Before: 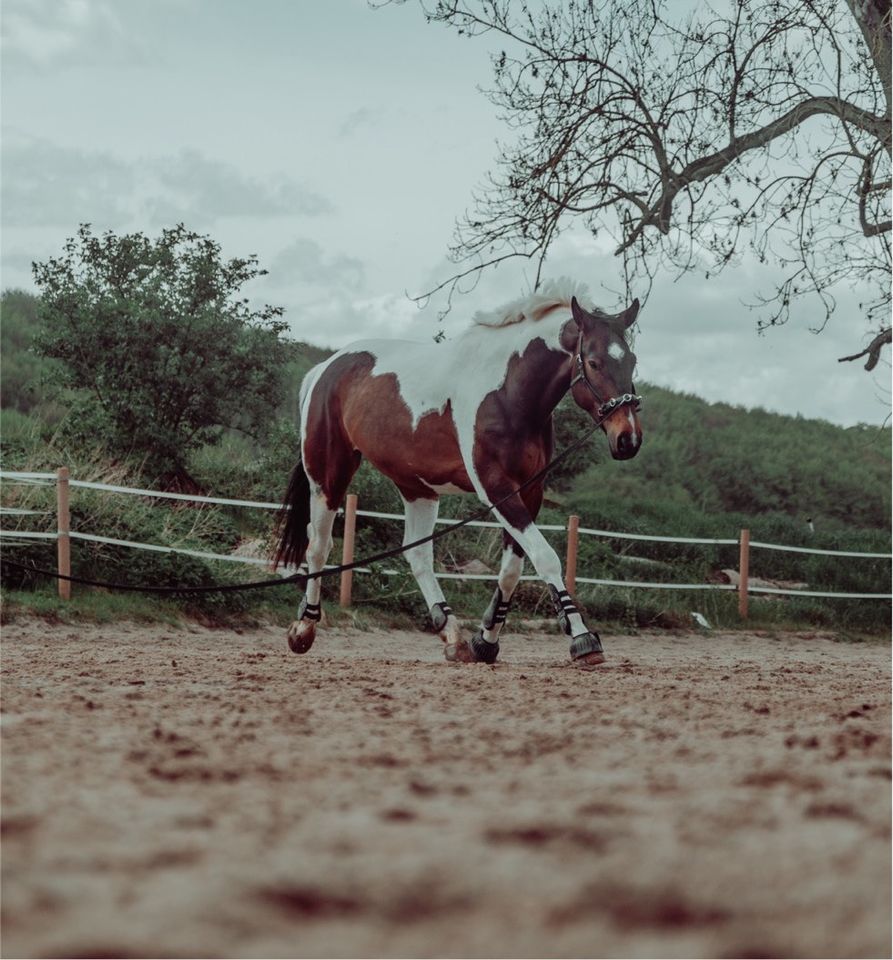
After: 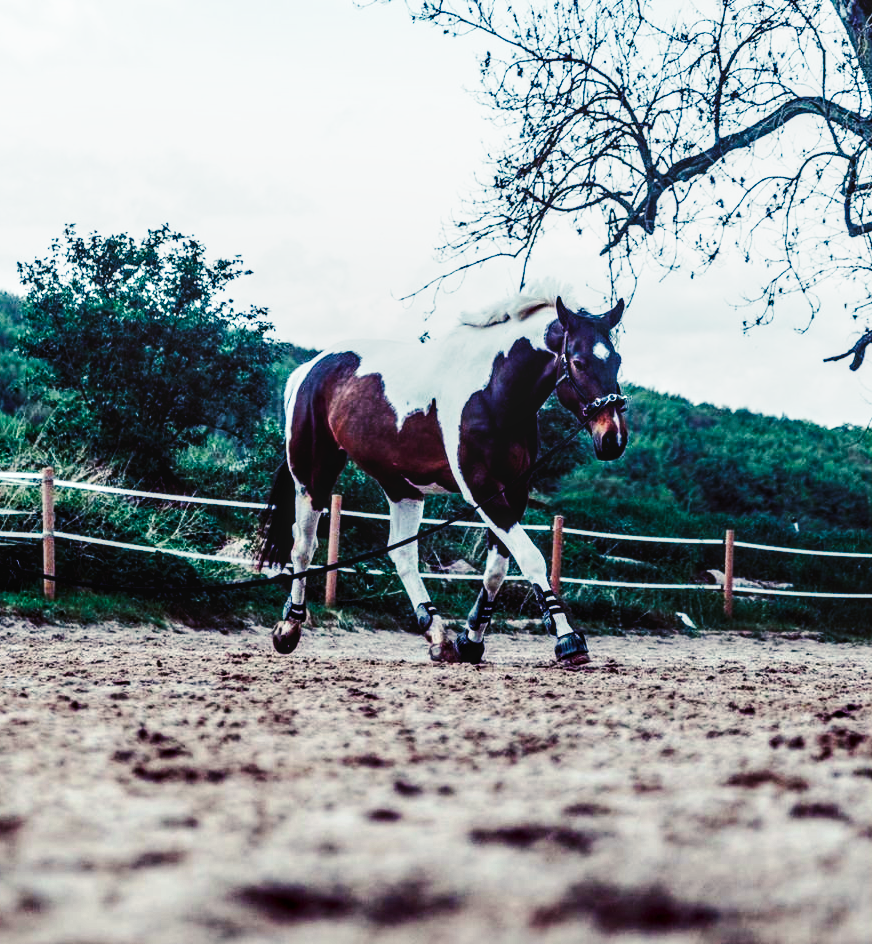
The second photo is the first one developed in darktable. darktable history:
local contrast: on, module defaults
base curve: curves: ch0 [(0, 0) (0.026, 0.03) (0.109, 0.232) (0.351, 0.748) (0.669, 0.968) (1, 1)], preserve colors none
tone curve: curves: ch0 [(0, 0.01) (0.037, 0.032) (0.131, 0.108) (0.275, 0.256) (0.483, 0.512) (0.61, 0.665) (0.696, 0.742) (0.792, 0.819) (0.911, 0.925) (0.997, 0.995)]; ch1 [(0, 0) (0.308, 0.29) (0.425, 0.411) (0.492, 0.488) (0.505, 0.503) (0.527, 0.531) (0.568, 0.594) (0.683, 0.702) (0.746, 0.77) (1, 1)]; ch2 [(0, 0) (0.246, 0.233) (0.36, 0.352) (0.415, 0.415) (0.485, 0.487) (0.502, 0.504) (0.525, 0.523) (0.539, 0.553) (0.587, 0.594) (0.636, 0.652) (0.711, 0.729) (0.845, 0.855) (0.998, 0.977)], preserve colors none
crop and rotate: left 1.727%, right 0.552%, bottom 1.578%
color balance rgb: shadows lift › luminance -41.096%, shadows lift › chroma 14.452%, shadows lift › hue 260.13°, linear chroma grading › global chroma 10.407%, perceptual saturation grading › global saturation 20%, perceptual saturation grading › highlights -49.282%, perceptual saturation grading › shadows 24.76%, perceptual brilliance grading › highlights 17.245%, perceptual brilliance grading › mid-tones 32.244%, perceptual brilliance grading › shadows -30.854%
exposure: black level correction 0.009, exposure -0.167 EV, compensate highlight preservation false
